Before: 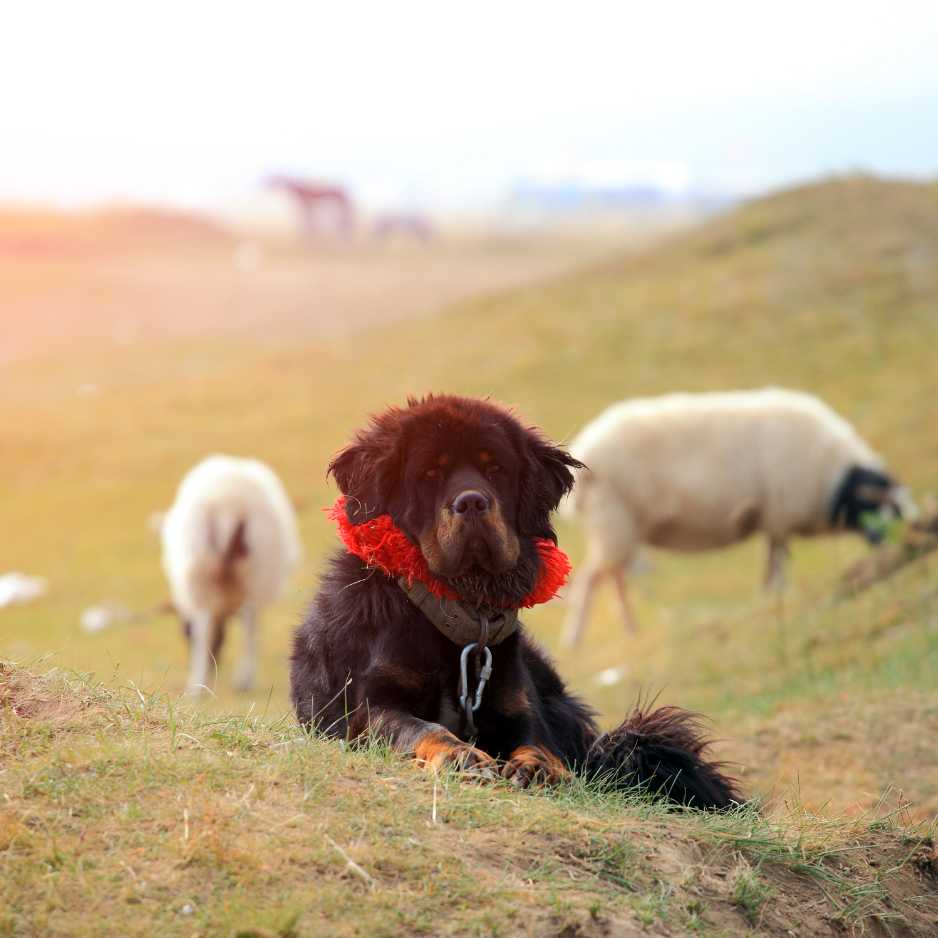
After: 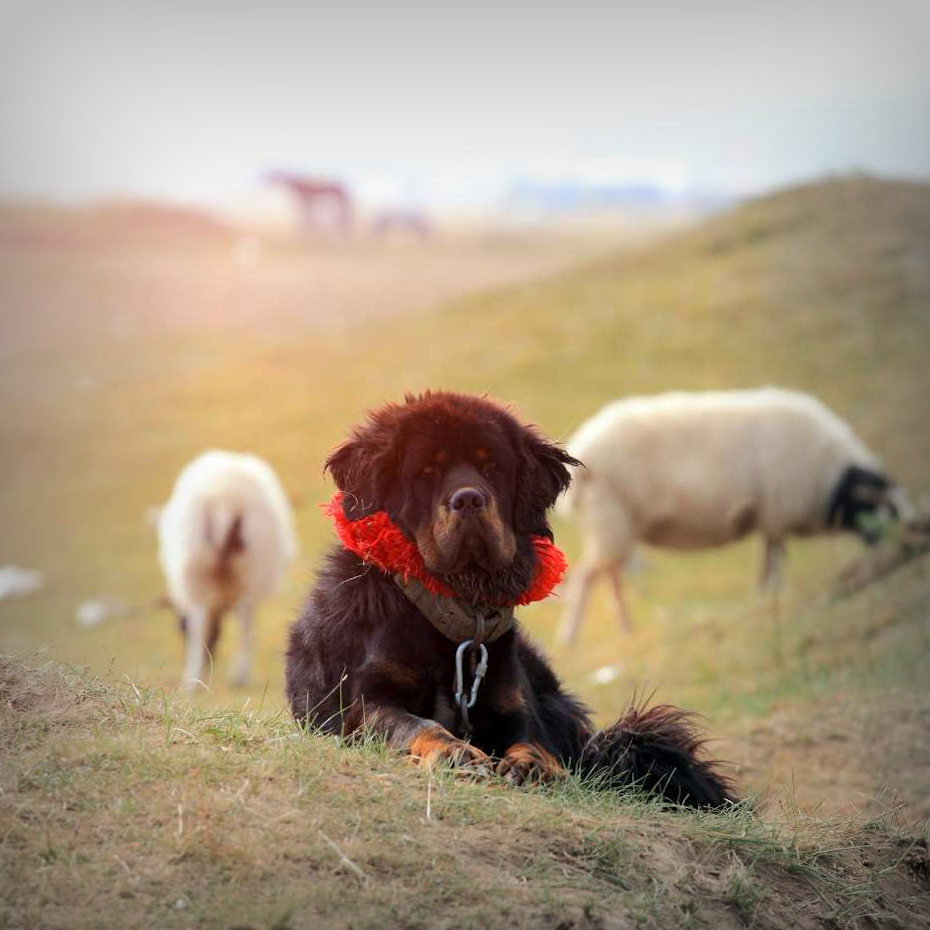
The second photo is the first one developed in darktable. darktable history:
vignetting: fall-off start 52.56%, automatic ratio true, width/height ratio 1.318, shape 0.232, unbound false
crop and rotate: angle -0.458°
